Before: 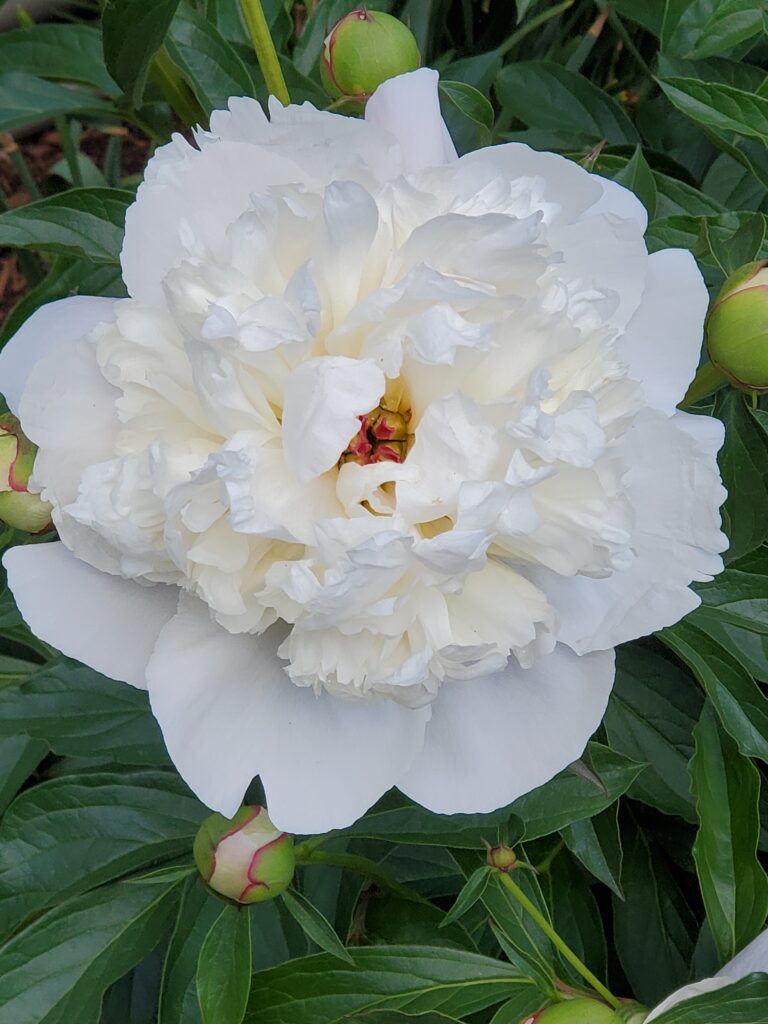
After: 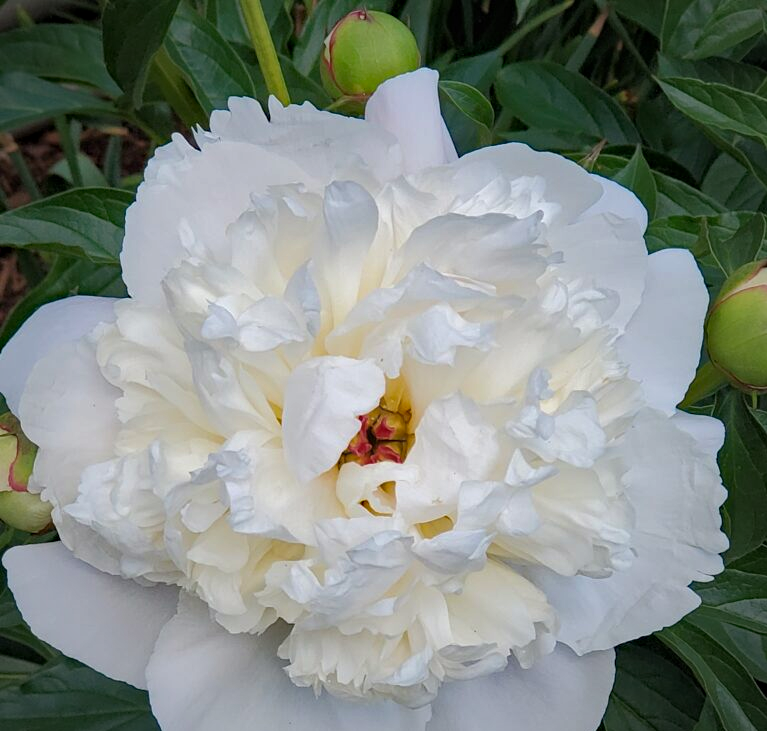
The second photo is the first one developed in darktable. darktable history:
vignetting: fall-off radius 81.94%
crop: bottom 28.576%
haze removal: strength 0.29, distance 0.25, compatibility mode true, adaptive false
